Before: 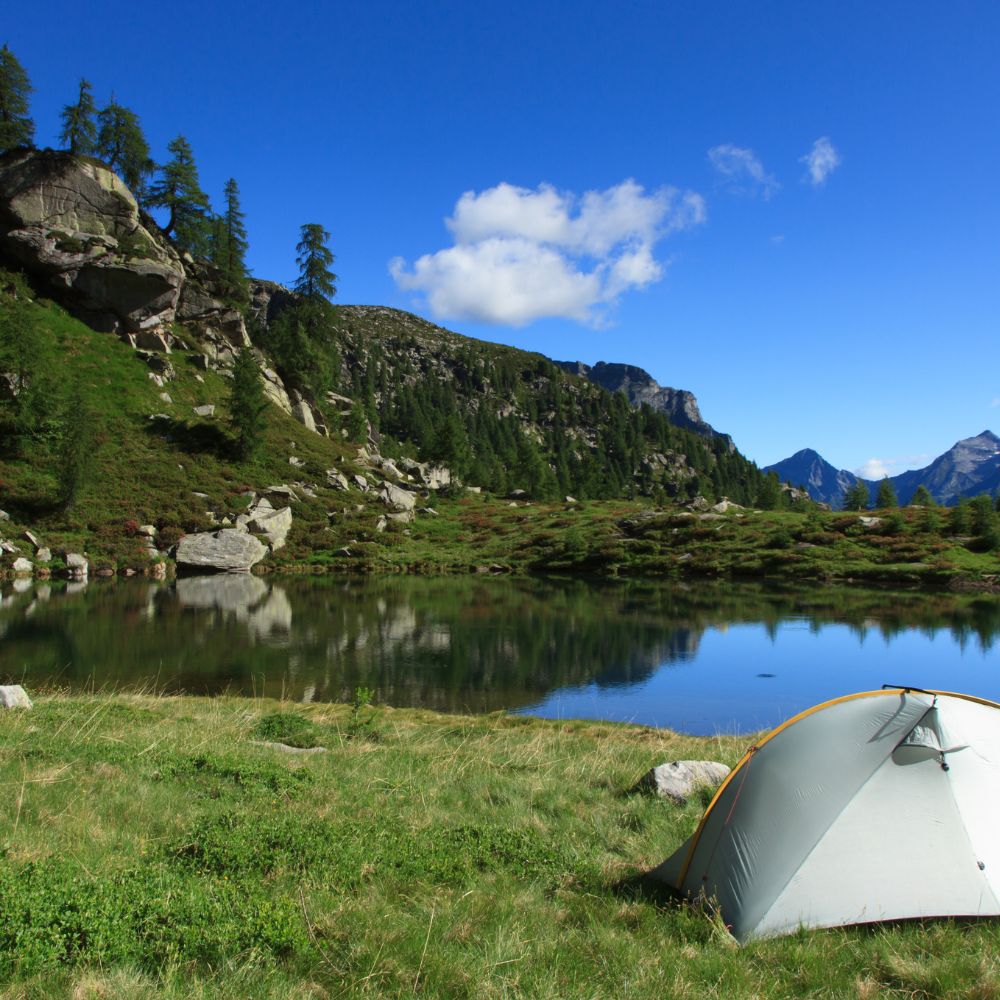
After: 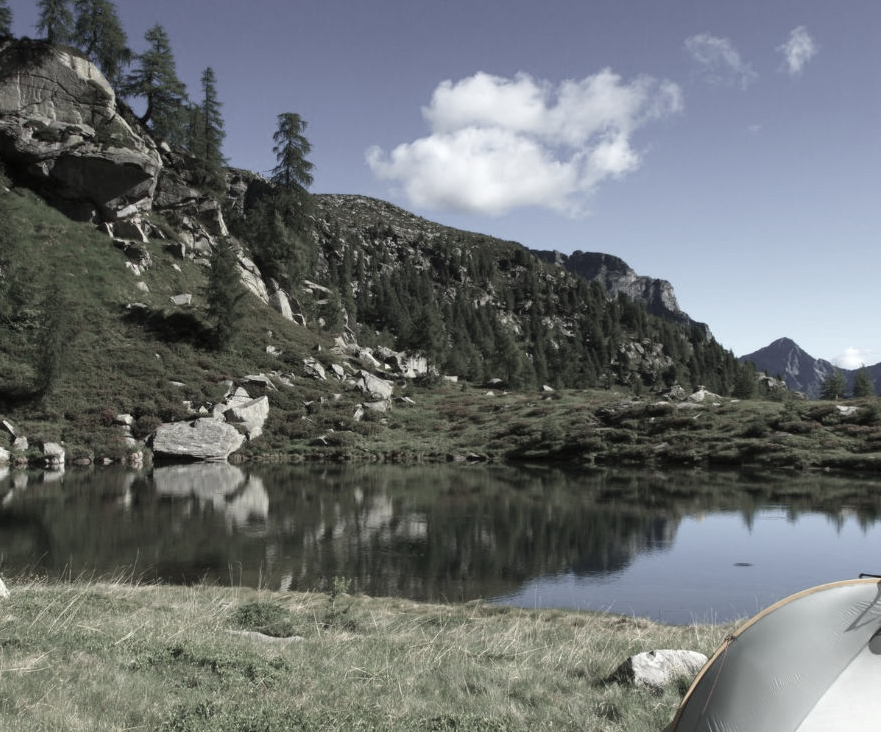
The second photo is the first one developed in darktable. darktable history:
contrast brightness saturation: saturation -0.06
exposure: black level correction 0, exposure 0.301 EV, compensate highlight preservation false
crop and rotate: left 2.351%, top 11.13%, right 9.533%, bottom 15.61%
color correction: highlights b* 0.024, saturation 0.277
